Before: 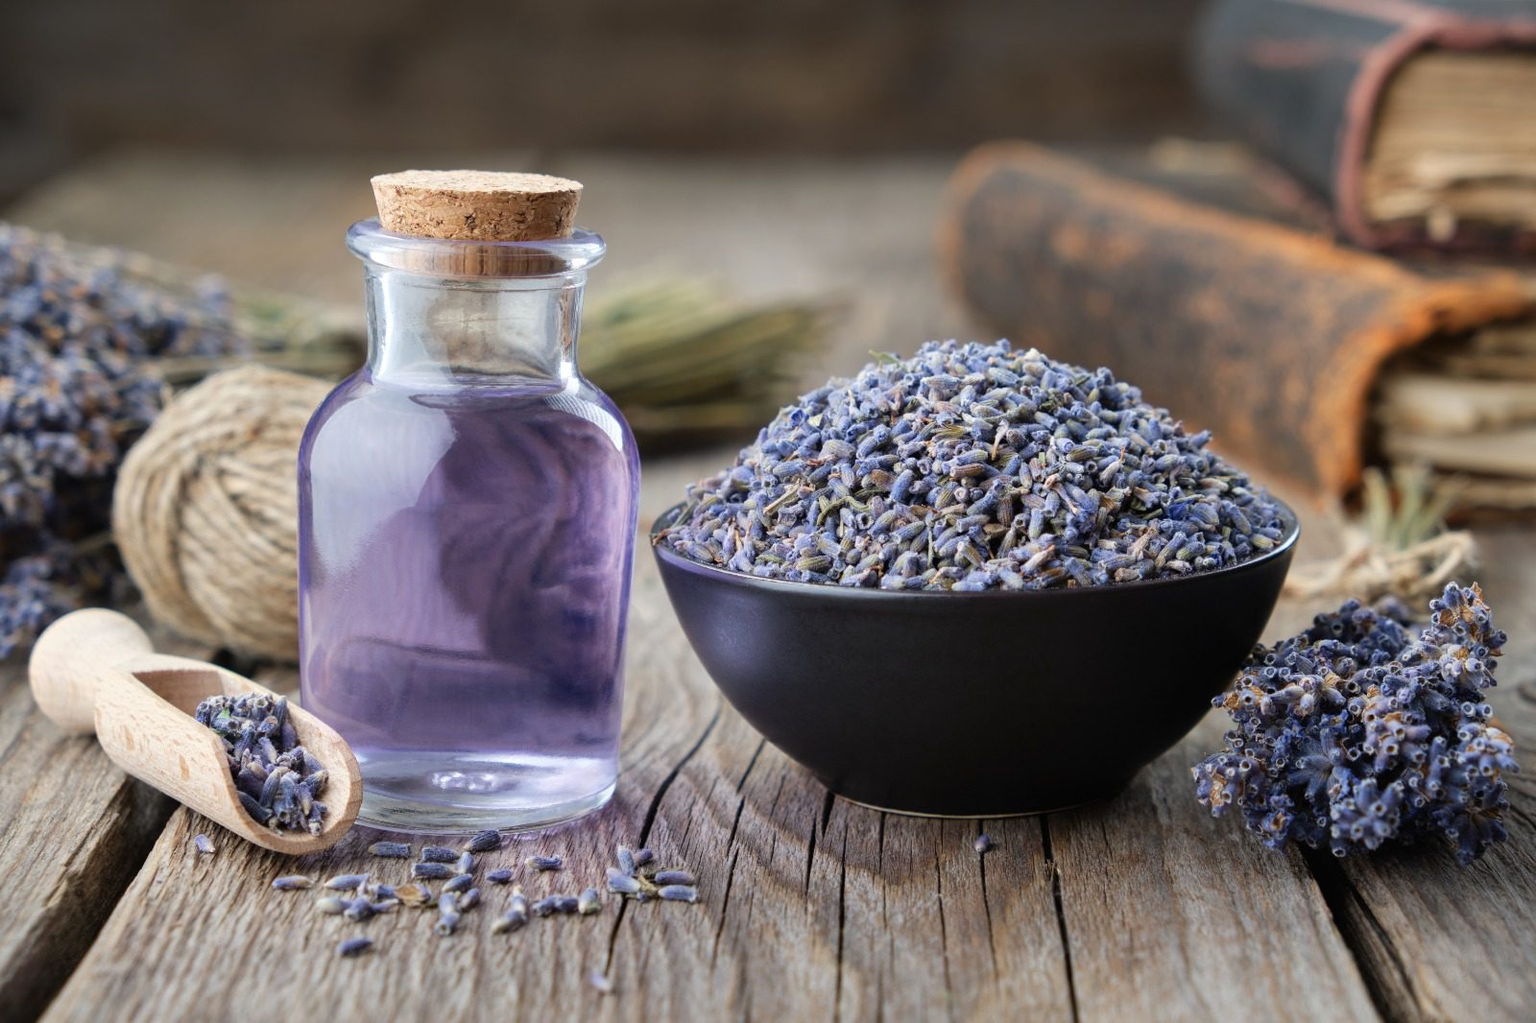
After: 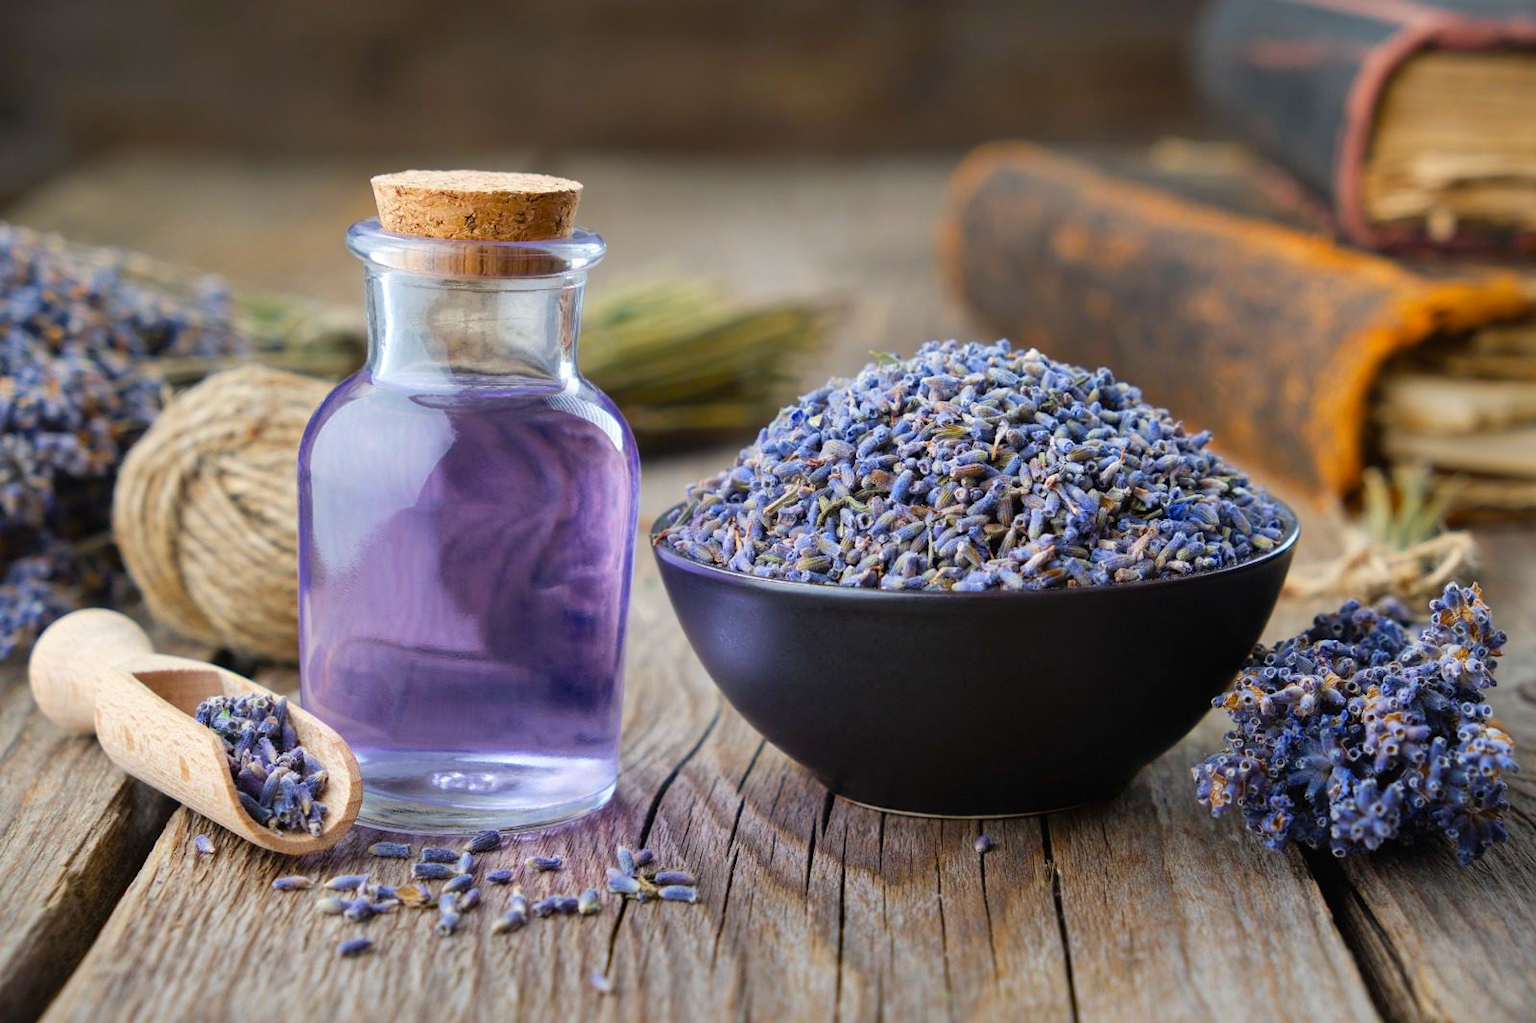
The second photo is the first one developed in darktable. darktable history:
color balance rgb: linear chroma grading › global chroma 15%, perceptual saturation grading › global saturation 30%
shadows and highlights: shadows 25, highlights -25
